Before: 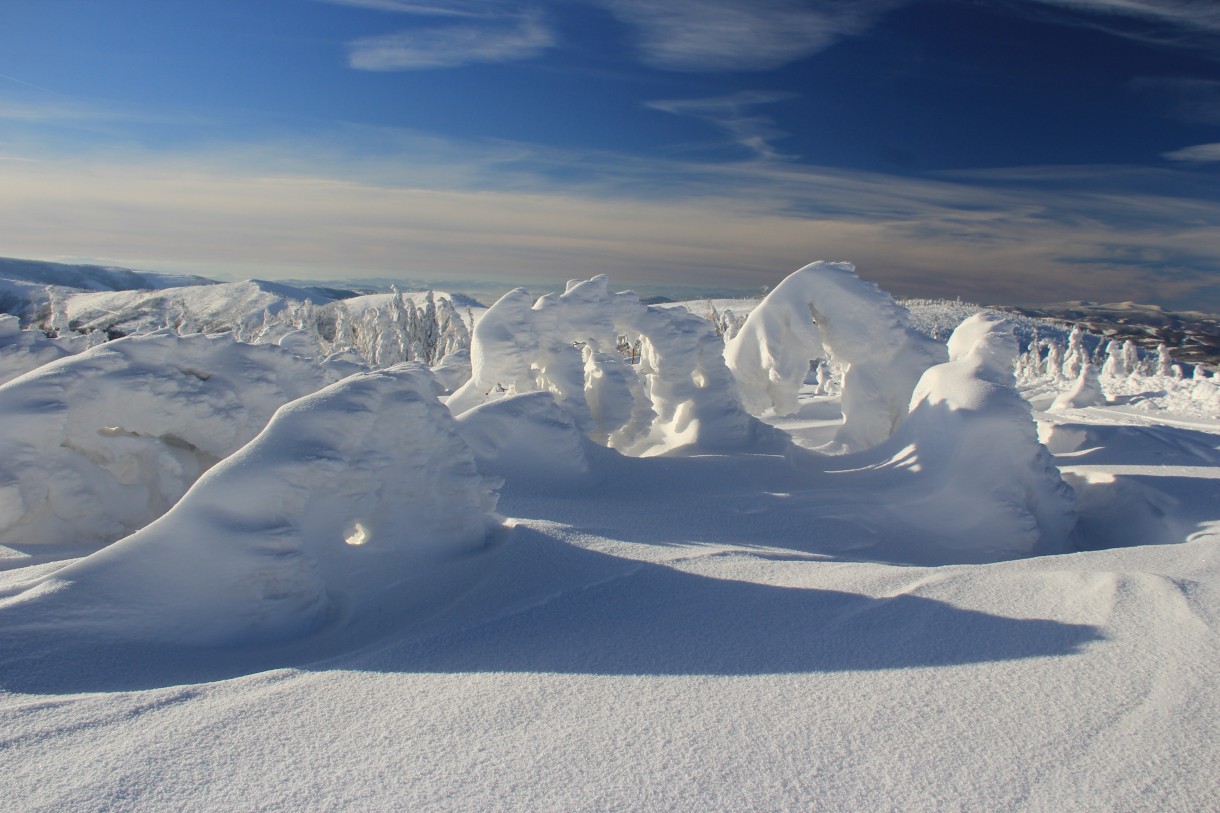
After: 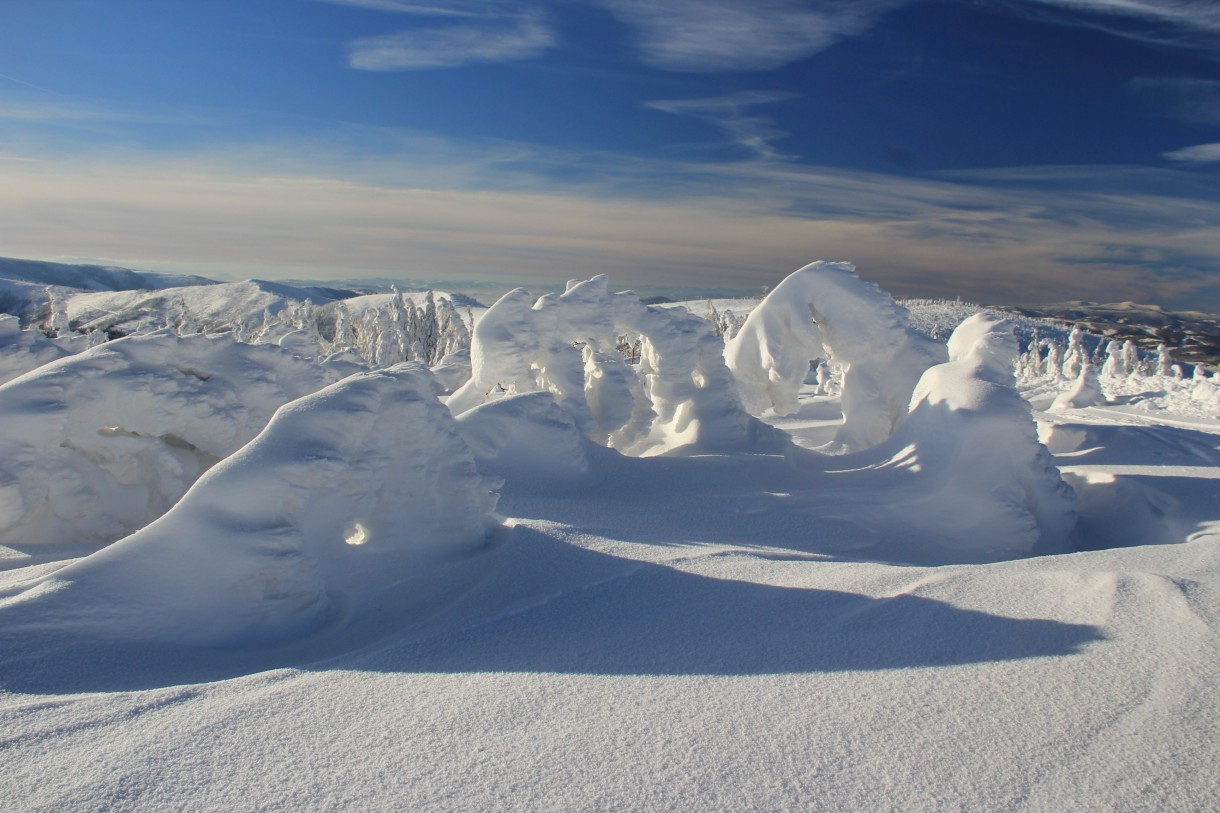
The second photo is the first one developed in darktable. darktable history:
shadows and highlights: highlights color adjustment 0.476%, soften with gaussian
